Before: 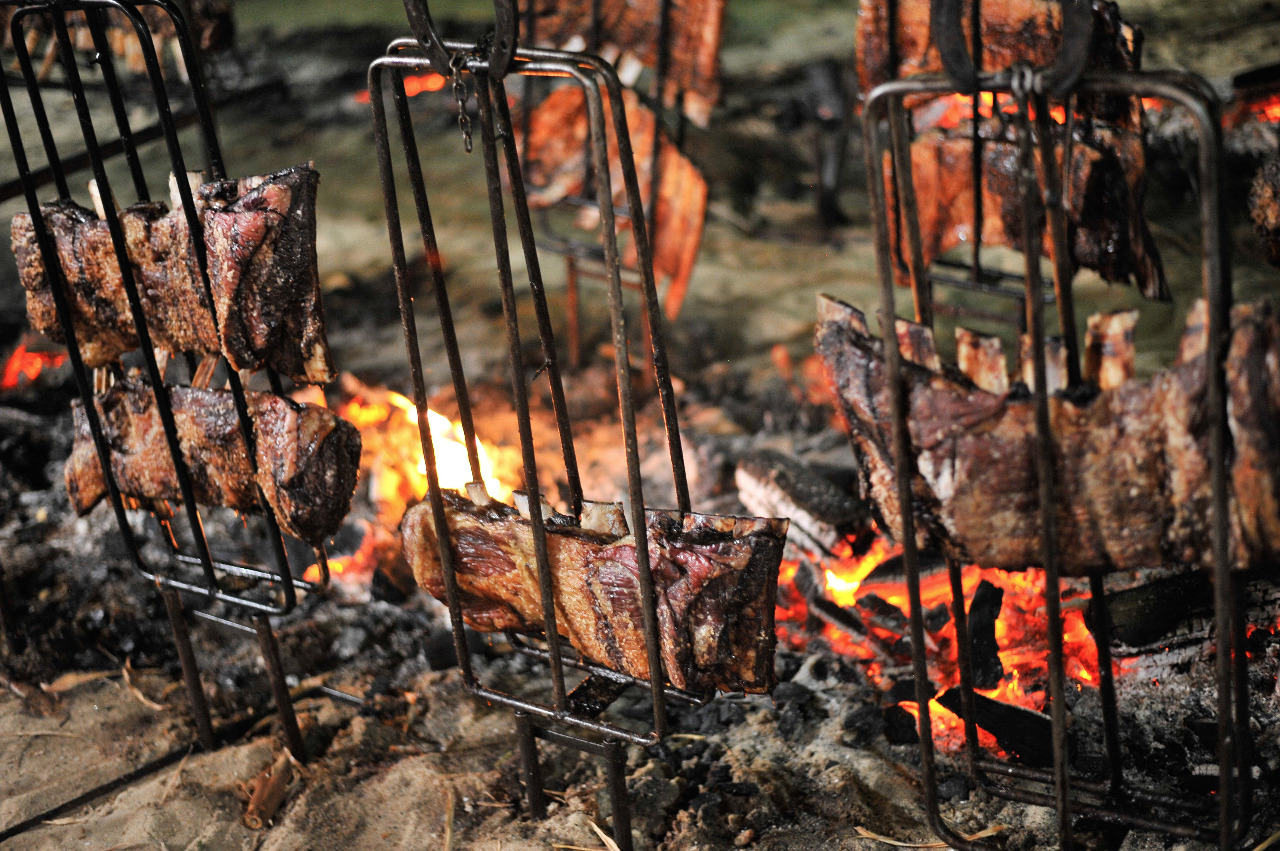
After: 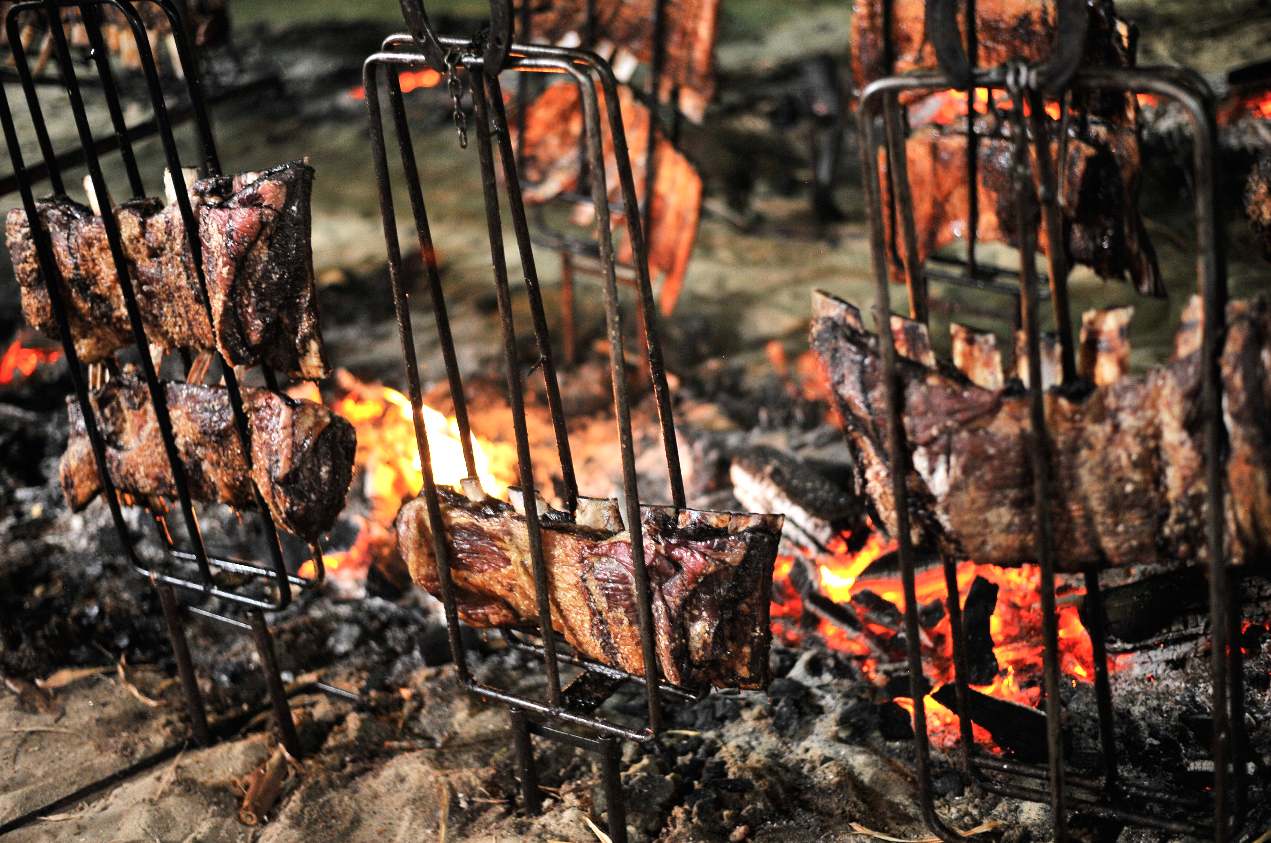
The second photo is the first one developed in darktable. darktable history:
crop: left 0.434%, top 0.485%, right 0.244%, bottom 0.386%
tone equalizer: -8 EV -0.417 EV, -7 EV -0.389 EV, -6 EV -0.333 EV, -5 EV -0.222 EV, -3 EV 0.222 EV, -2 EV 0.333 EV, -1 EV 0.389 EV, +0 EV 0.417 EV, edges refinement/feathering 500, mask exposure compensation -1.57 EV, preserve details no
